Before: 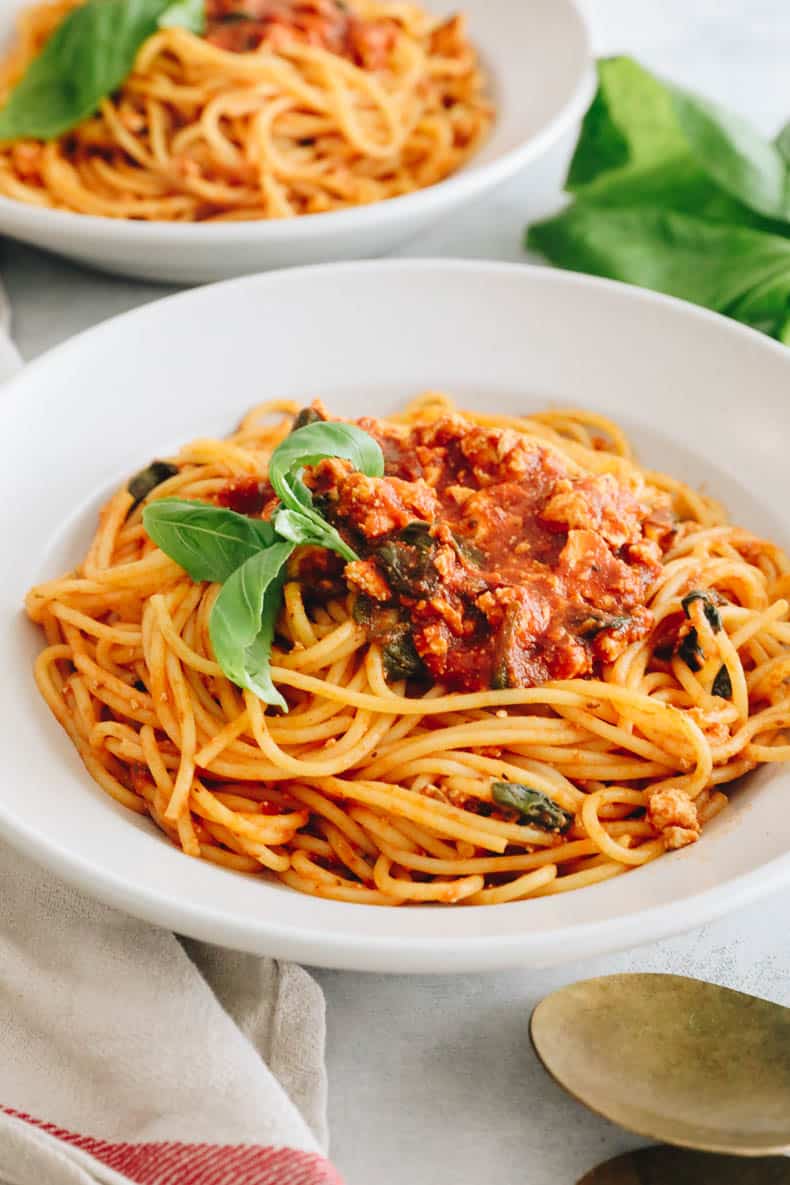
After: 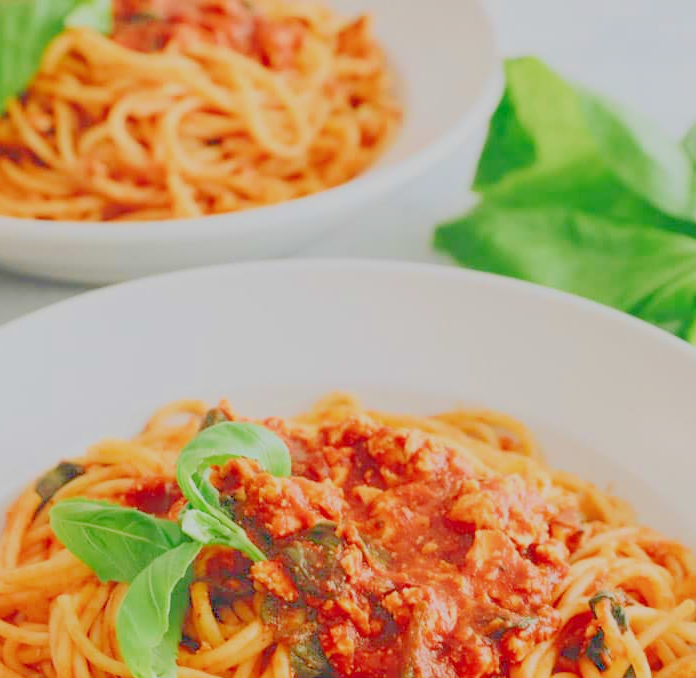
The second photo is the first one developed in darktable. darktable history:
filmic rgb: black relative exposure -14 EV, white relative exposure 8 EV, threshold 3 EV, hardness 3.74, latitude 50%, contrast 0.5, color science v5 (2021), contrast in shadows safe, contrast in highlights safe, enable highlight reconstruction true
crop and rotate: left 11.812%, bottom 42.776%
exposure: black level correction 0.001, exposure 1.719 EV, compensate exposure bias true, compensate highlight preservation false
tone equalizer: -8 EV 0.001 EV, -7 EV -0.004 EV, -6 EV 0.009 EV, -5 EV 0.032 EV, -4 EV 0.276 EV, -3 EV 0.644 EV, -2 EV 0.584 EV, -1 EV 0.187 EV, +0 EV 0.024 EV
